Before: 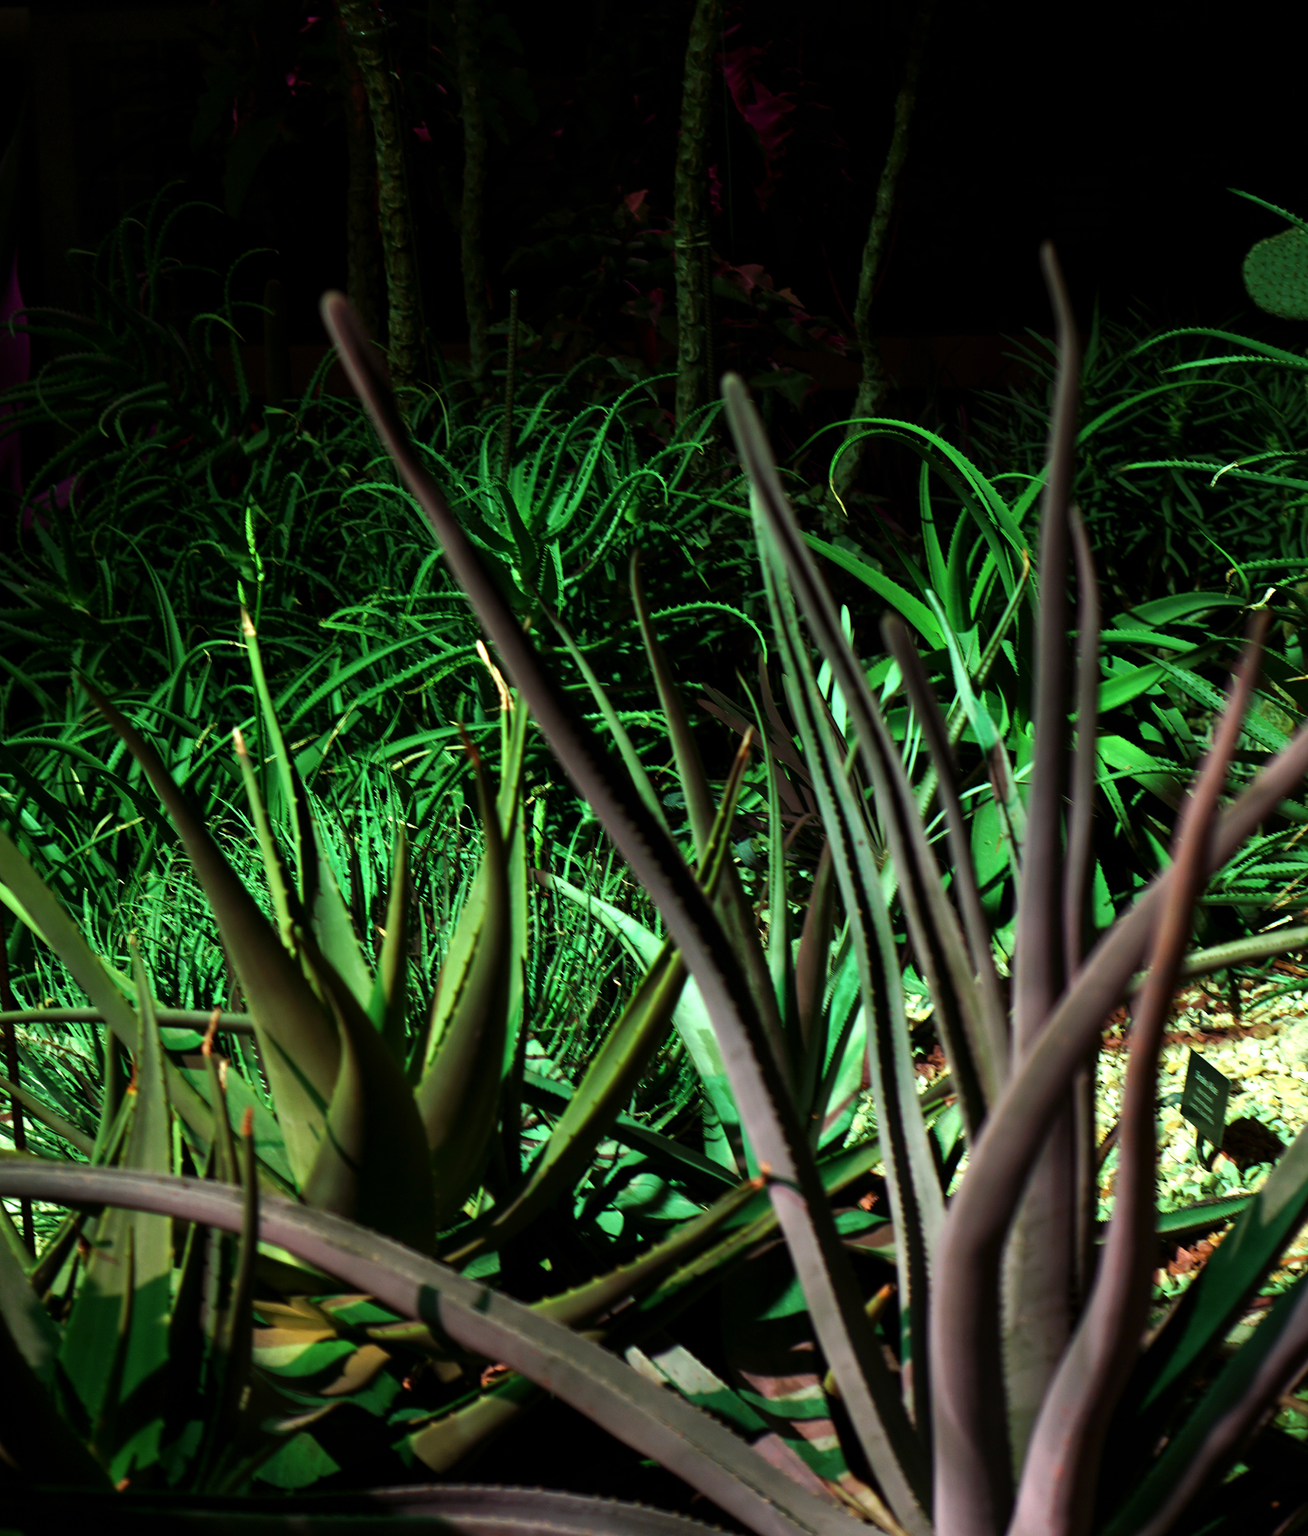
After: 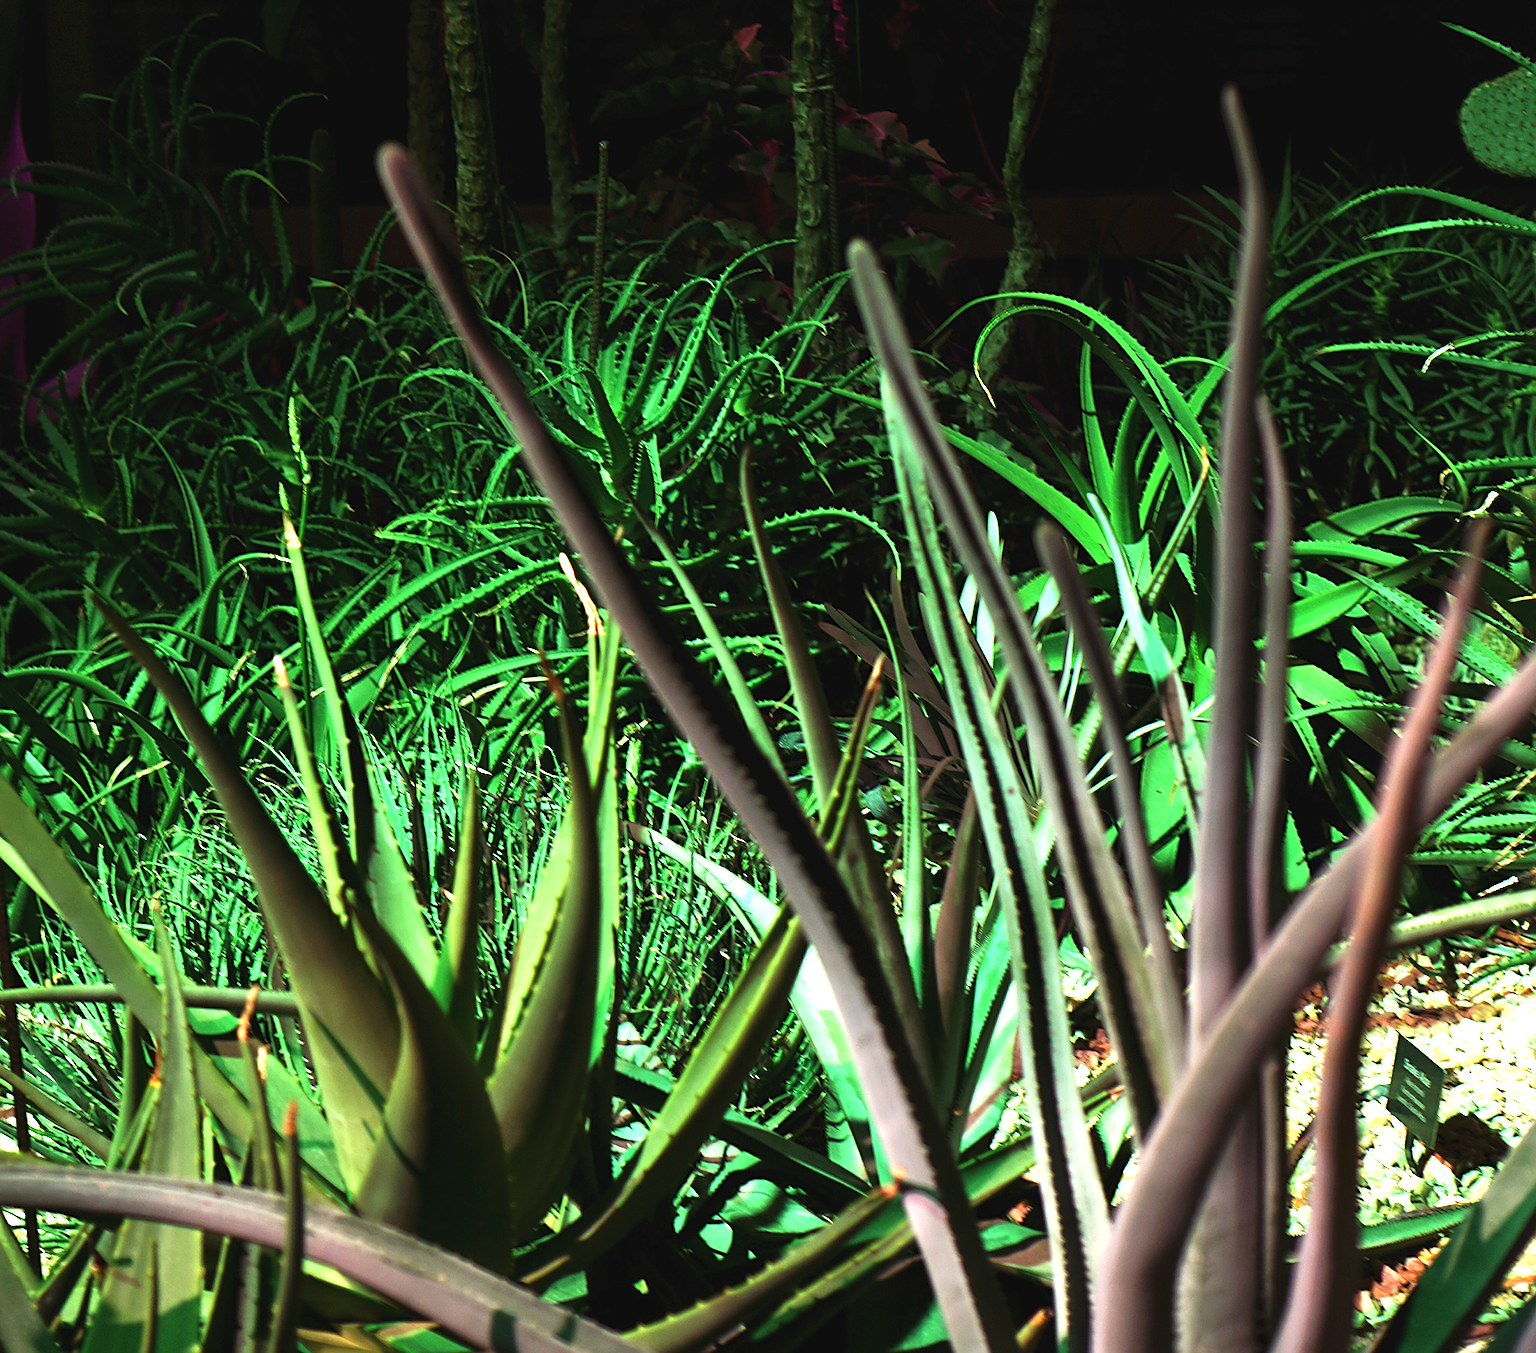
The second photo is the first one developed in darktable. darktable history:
sharpen: amount 0.6
exposure: black level correction -0.002, exposure 1.115 EV, compensate highlight preservation false
crop: top 11.038%, bottom 13.962%
